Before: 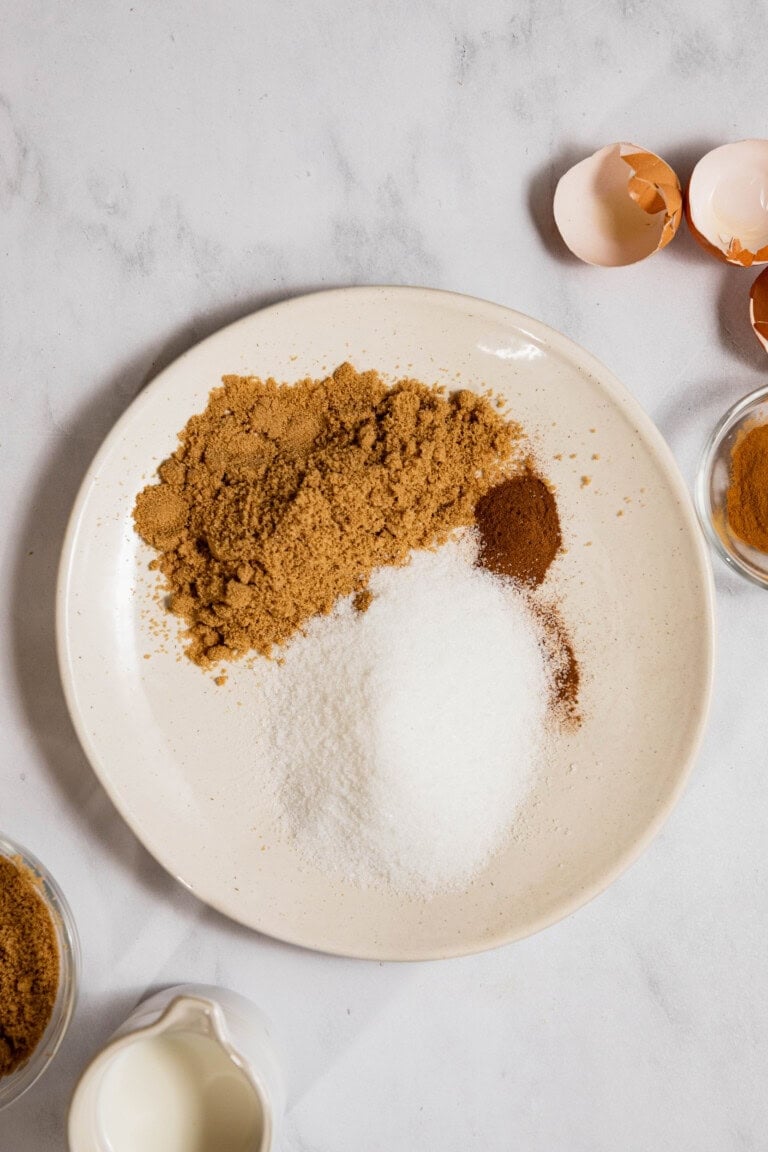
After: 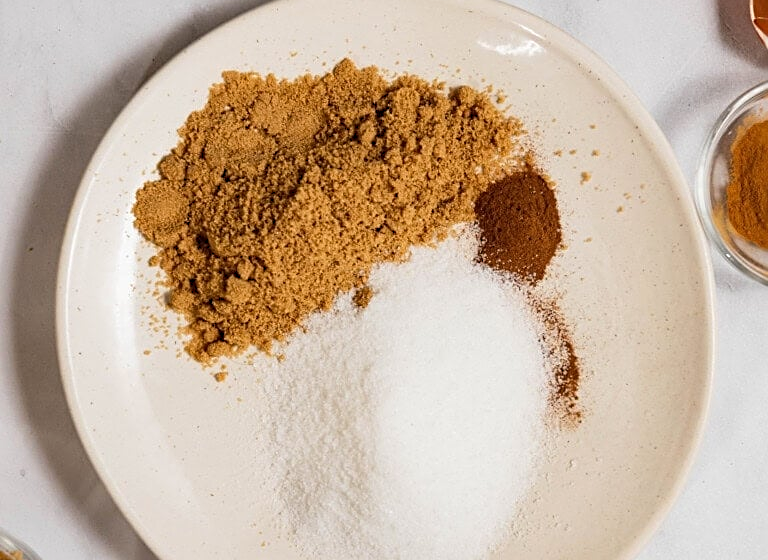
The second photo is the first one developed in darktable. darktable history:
sharpen: on, module defaults
crop and rotate: top 26.393%, bottom 24.984%
tone curve: curves: ch0 [(0, 0) (0.584, 0.595) (1, 1)], color space Lab, linked channels, preserve colors none
